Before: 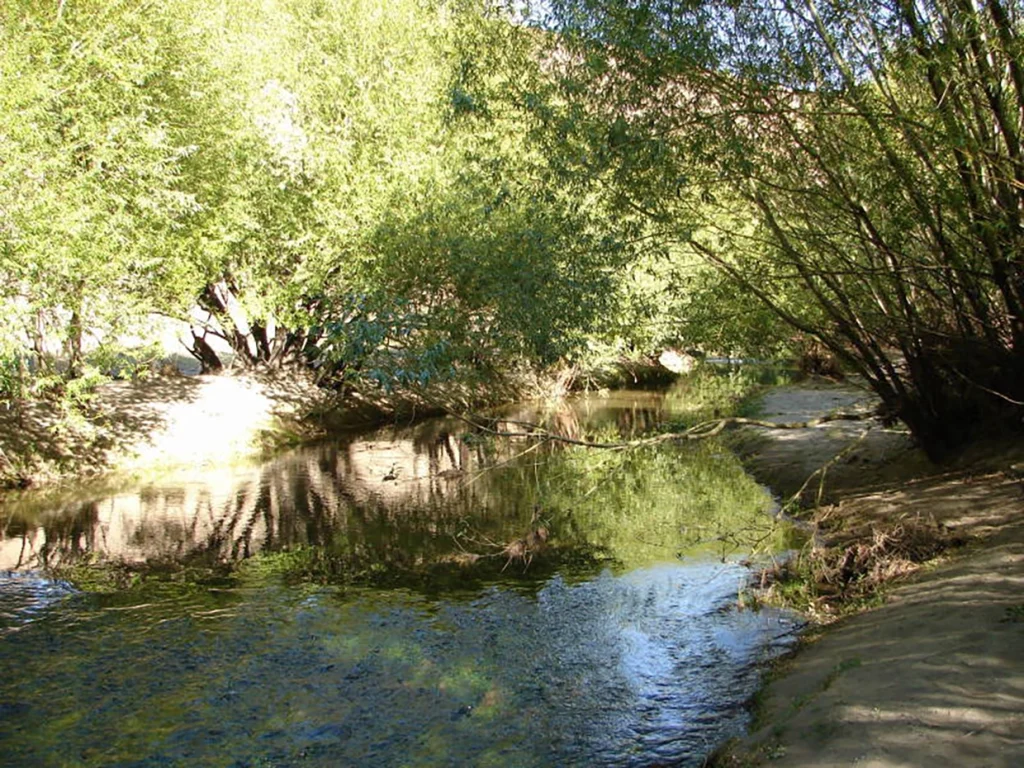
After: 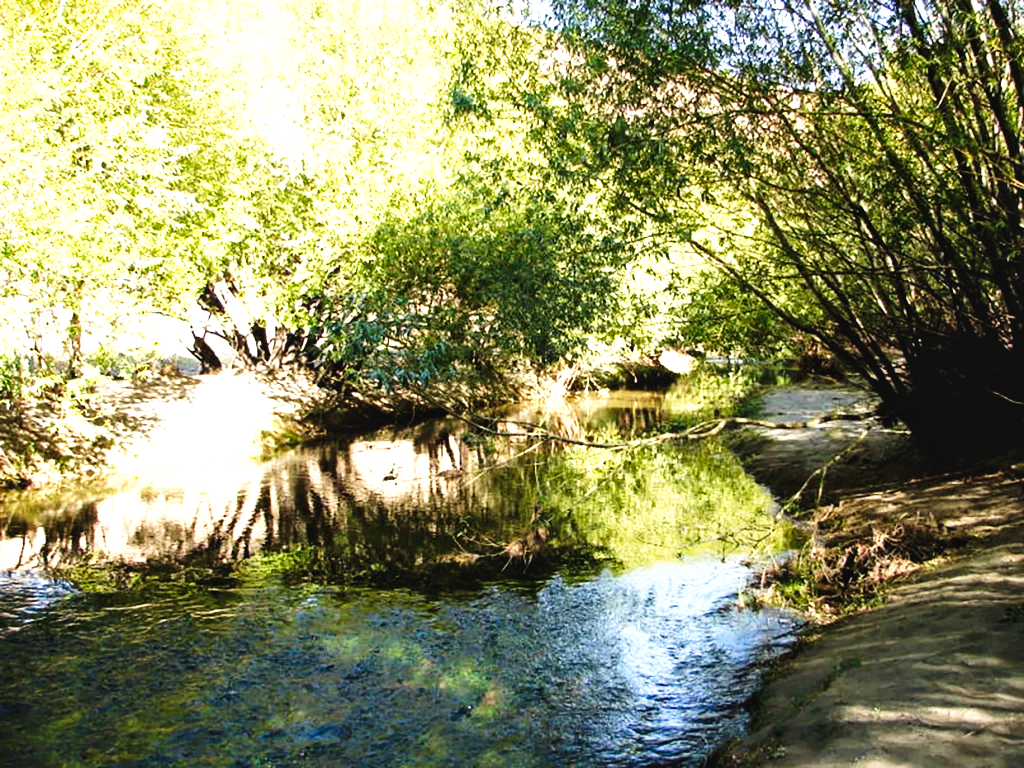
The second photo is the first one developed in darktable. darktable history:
tone equalizer: -8 EV -0.758 EV, -7 EV -0.665 EV, -6 EV -0.576 EV, -5 EV -0.417 EV, -3 EV 0.4 EV, -2 EV 0.6 EV, -1 EV 0.695 EV, +0 EV 0.749 EV
tone curve: curves: ch0 [(0, 0) (0.003, 0.047) (0.011, 0.047) (0.025, 0.049) (0.044, 0.051) (0.069, 0.055) (0.1, 0.066) (0.136, 0.089) (0.177, 0.12) (0.224, 0.155) (0.277, 0.205) (0.335, 0.281) (0.399, 0.37) (0.468, 0.47) (0.543, 0.574) (0.623, 0.687) (0.709, 0.801) (0.801, 0.89) (0.898, 0.963) (1, 1)], preserve colors none
local contrast: mode bilateral grid, contrast 27, coarseness 17, detail 116%, midtone range 0.2
